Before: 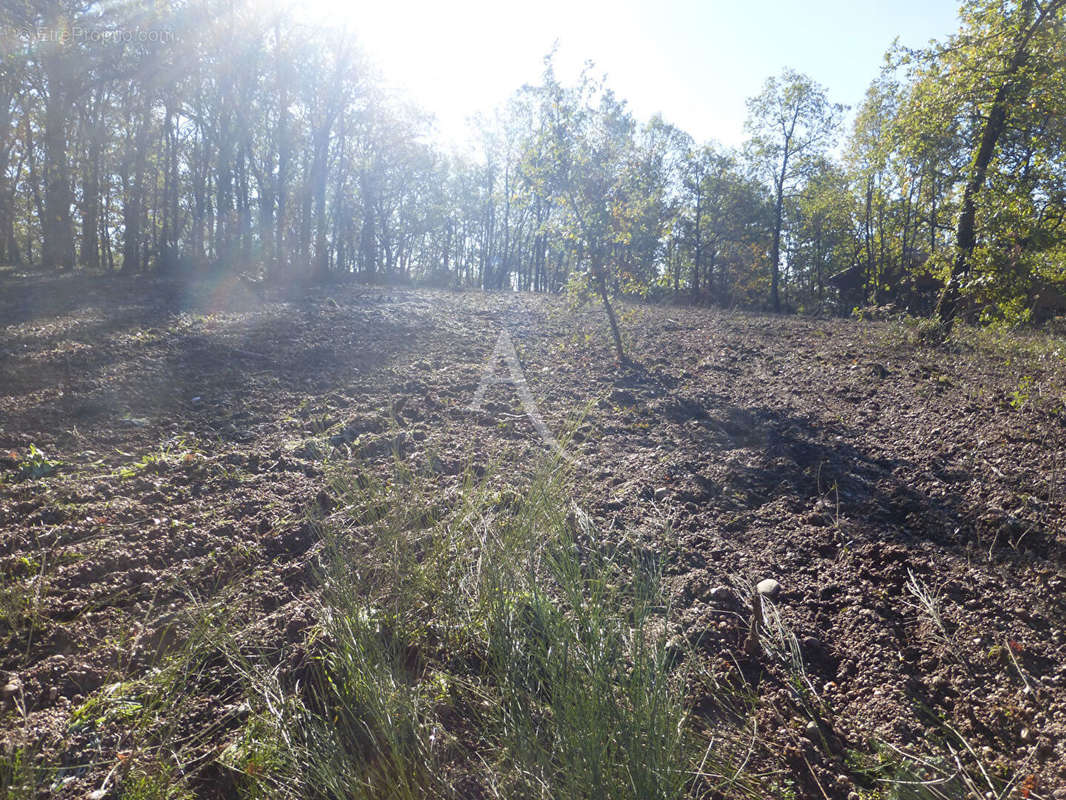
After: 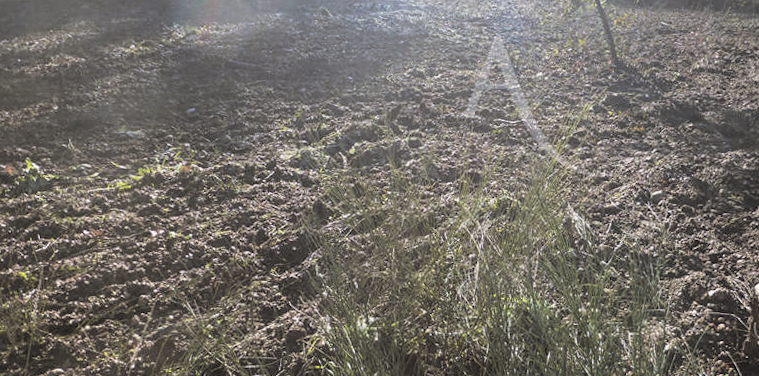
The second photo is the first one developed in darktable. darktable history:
crop: top 36.498%, right 27.964%, bottom 14.995%
rotate and perspective: rotation -1°, crop left 0.011, crop right 0.989, crop top 0.025, crop bottom 0.975
split-toning: shadows › hue 46.8°, shadows › saturation 0.17, highlights › hue 316.8°, highlights › saturation 0.27, balance -51.82
